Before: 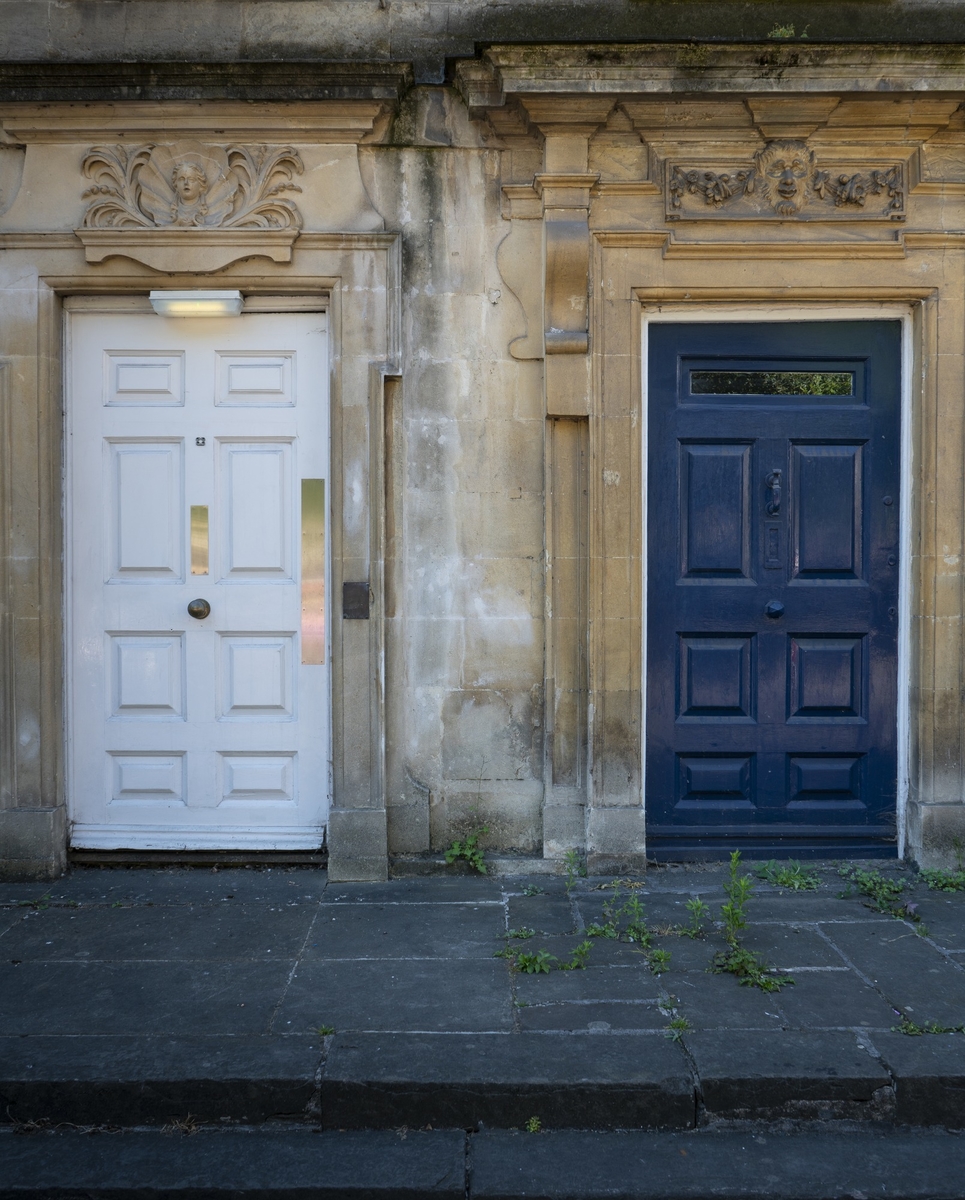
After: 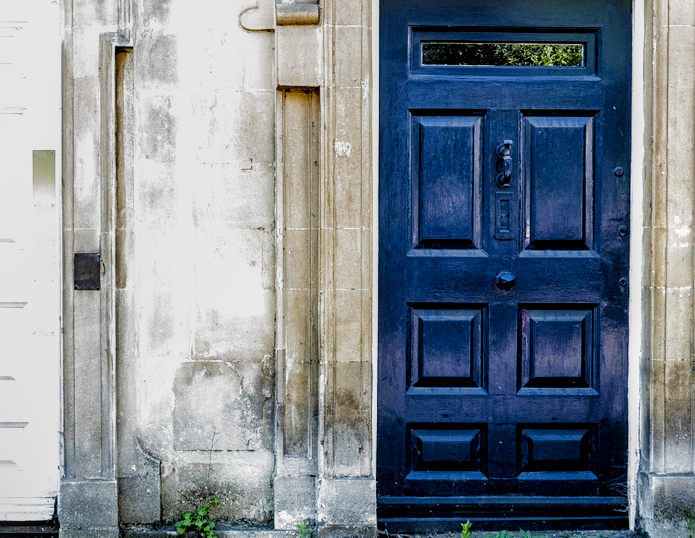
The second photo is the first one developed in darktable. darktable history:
local contrast: highlights 41%, shadows 59%, detail 137%, midtone range 0.509
shadows and highlights: radius 122.25, shadows 21.54, white point adjustment -9.67, highlights -12.75, highlights color adjustment 78.22%, soften with gaussian
filmic rgb: black relative exposure -3.61 EV, white relative exposure 2.15 EV, hardness 3.63, preserve chrominance no, color science v5 (2021), contrast in shadows safe, contrast in highlights safe
crop and rotate: left 27.969%, top 27.426%, bottom 27.69%
exposure: black level correction 0, exposure 1.106 EV, compensate highlight preservation false
sharpen: amount 0.21
